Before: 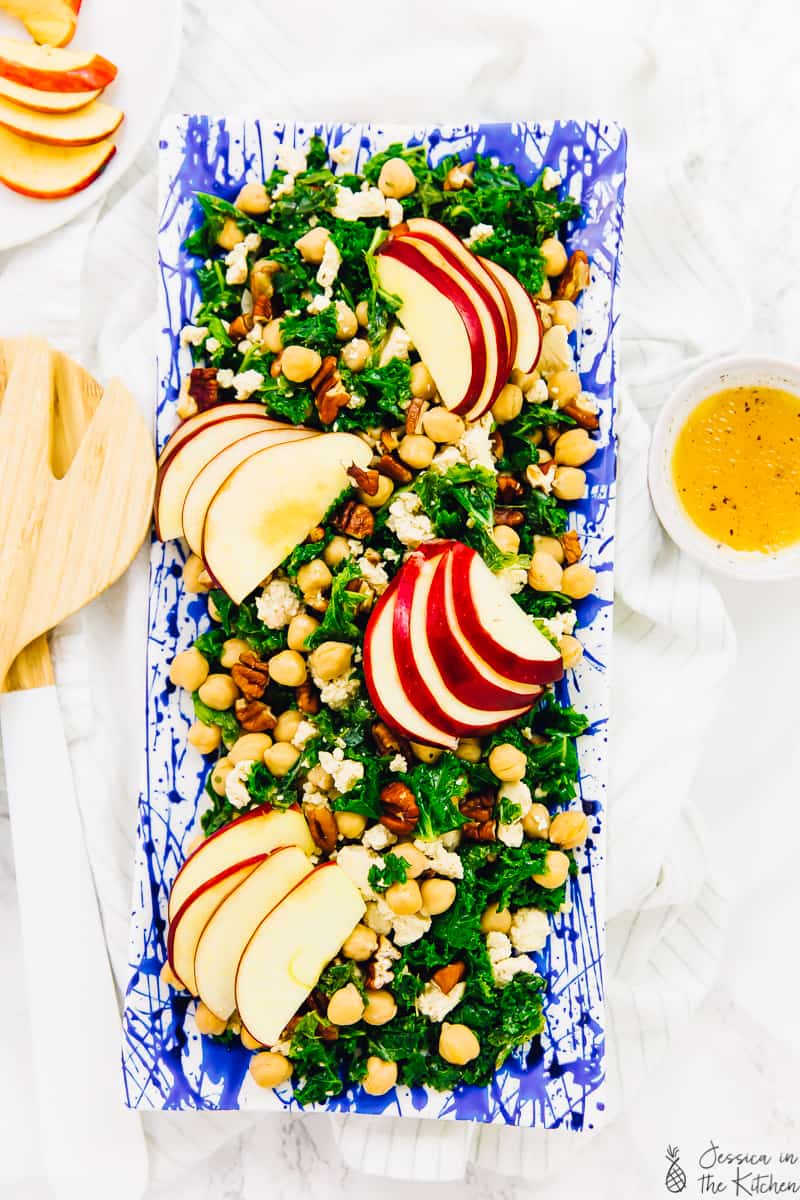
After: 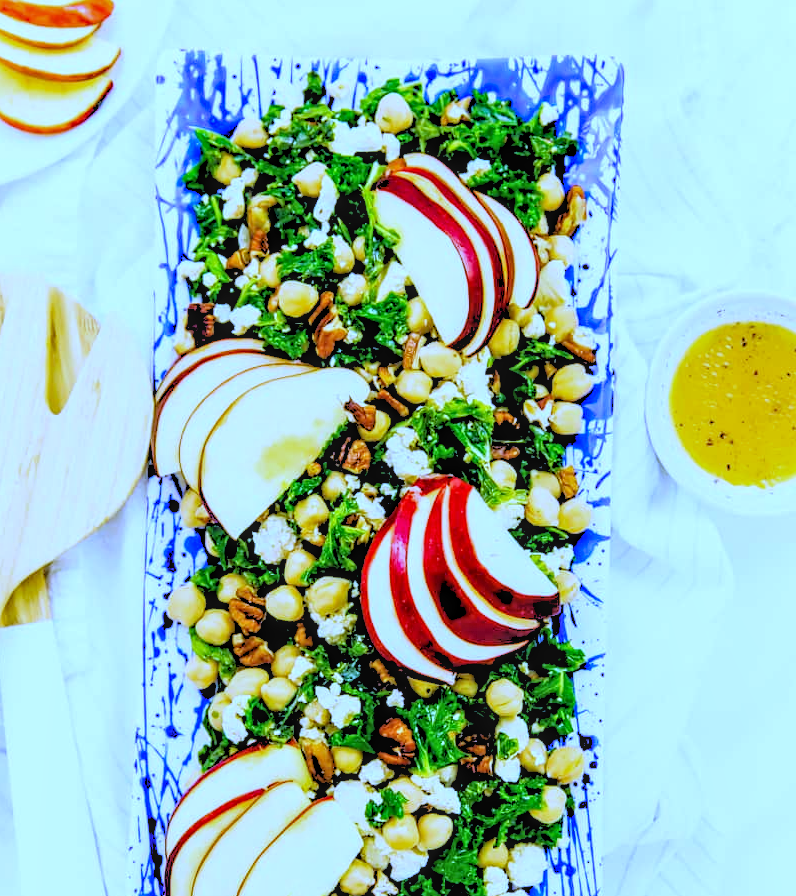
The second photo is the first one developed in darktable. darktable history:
crop: left 0.387%, top 5.469%, bottom 19.809%
white balance: red 0.766, blue 1.537
local contrast: on, module defaults
tone equalizer: on, module defaults
rgb levels: levels [[0.027, 0.429, 0.996], [0, 0.5, 1], [0, 0.5, 1]]
